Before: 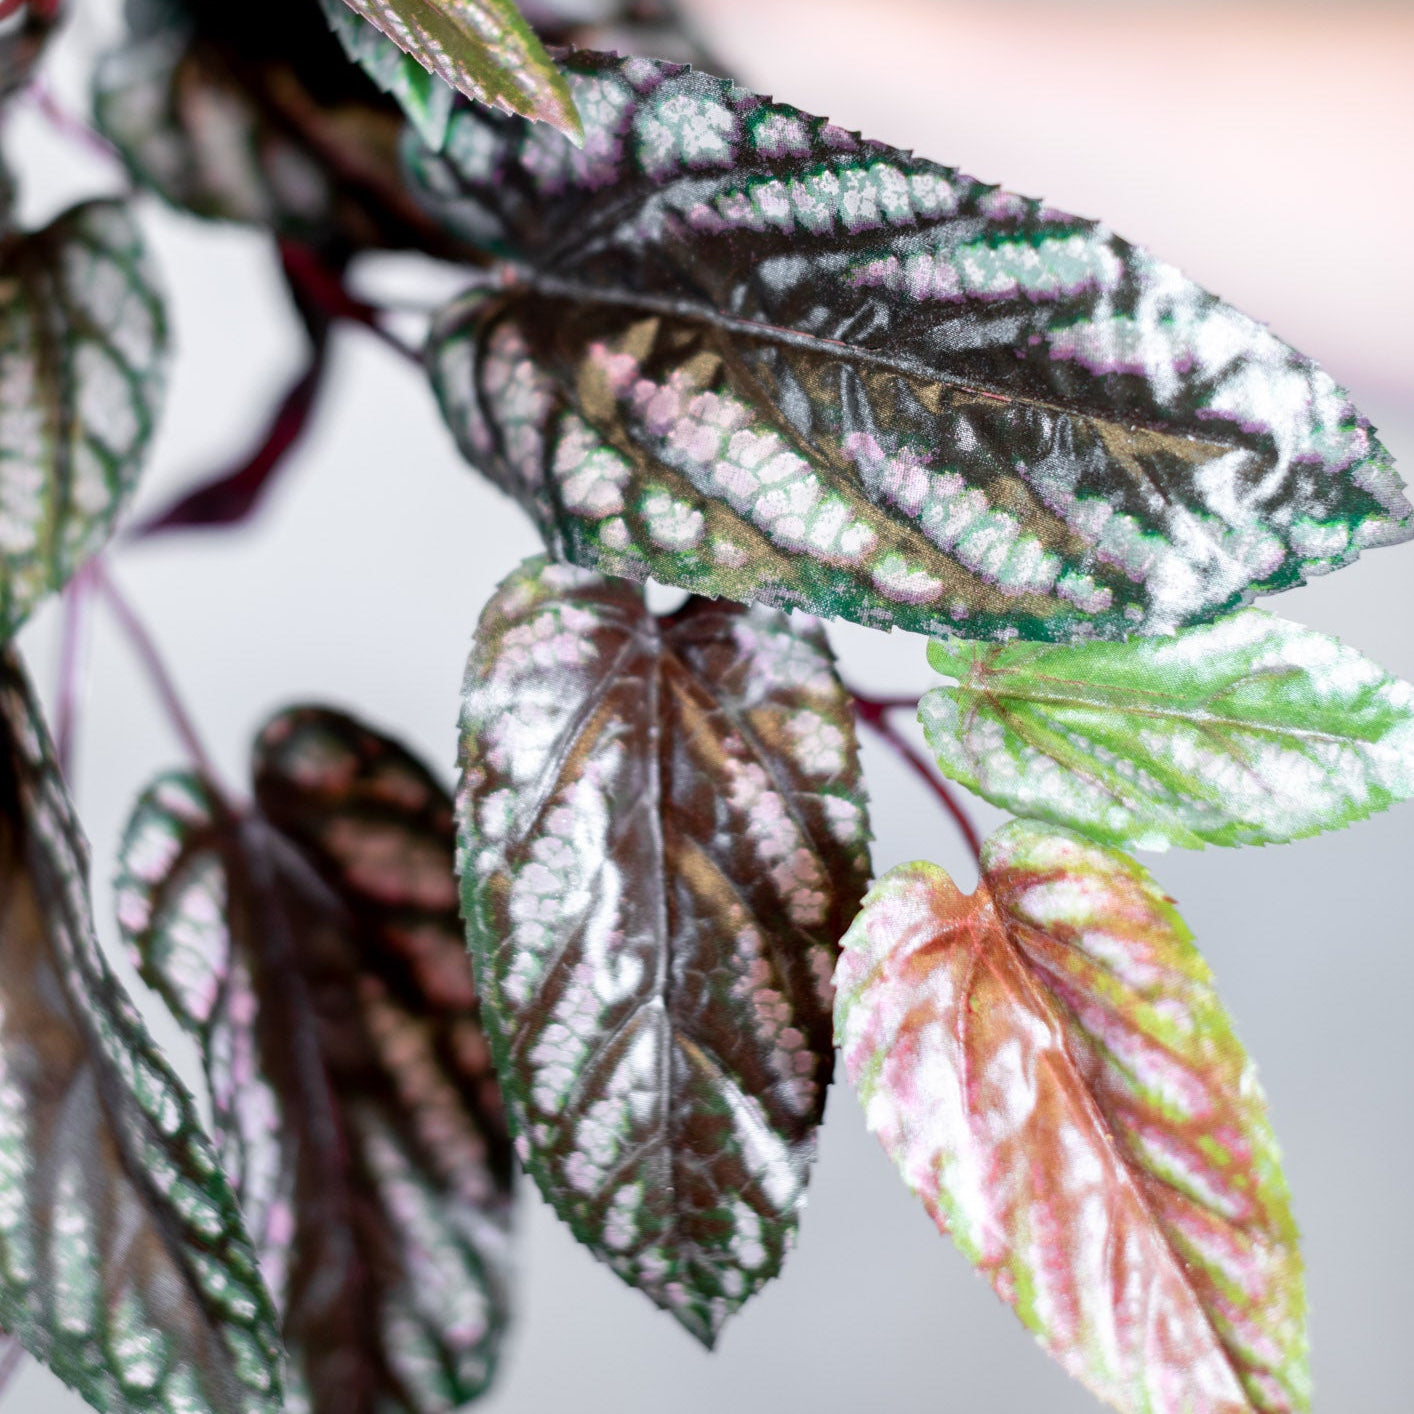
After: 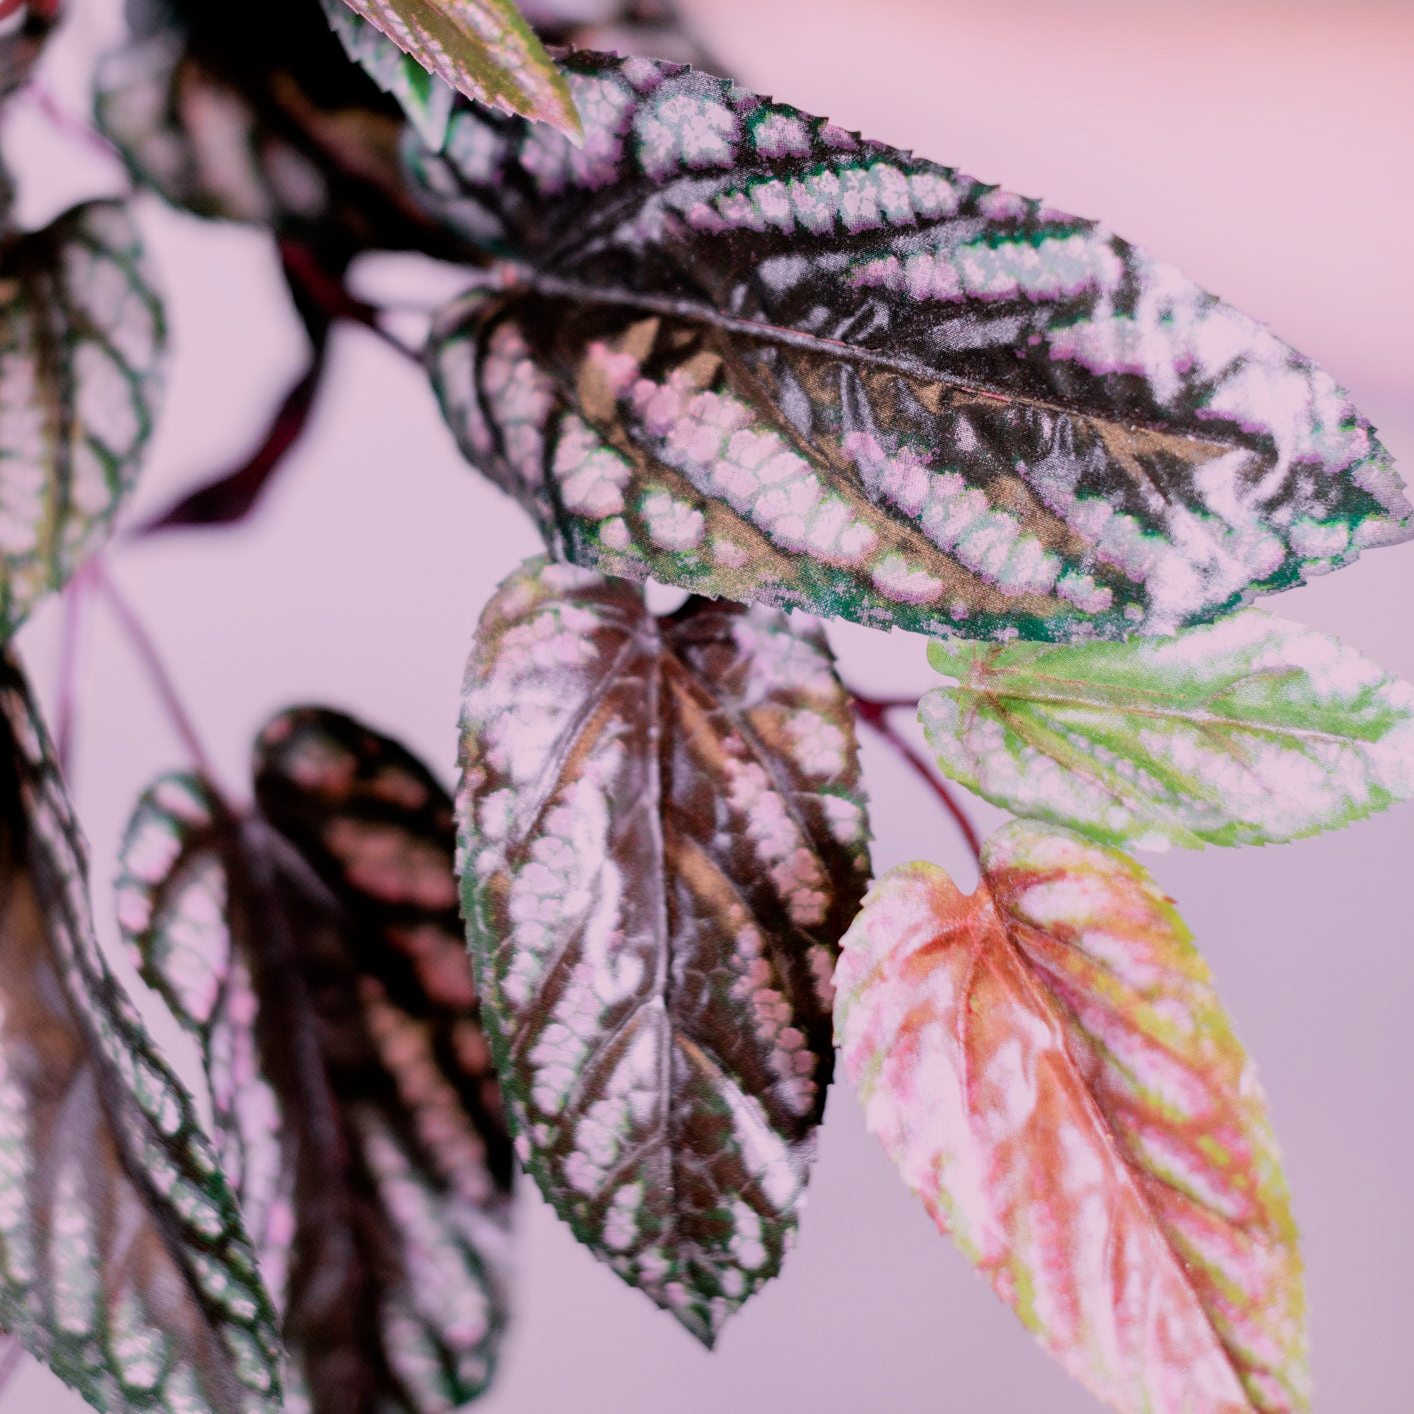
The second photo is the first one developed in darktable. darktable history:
exposure: exposure -0.072 EV, compensate highlight preservation false
filmic rgb: black relative exposure -7.65 EV, white relative exposure 4.56 EV, hardness 3.61
white balance: red 1.188, blue 1.11
